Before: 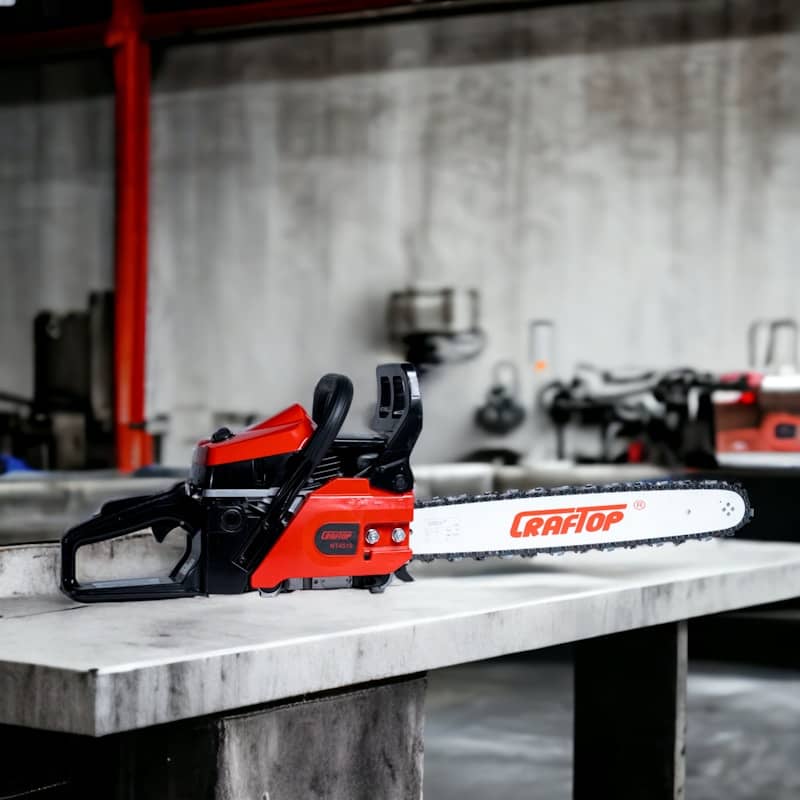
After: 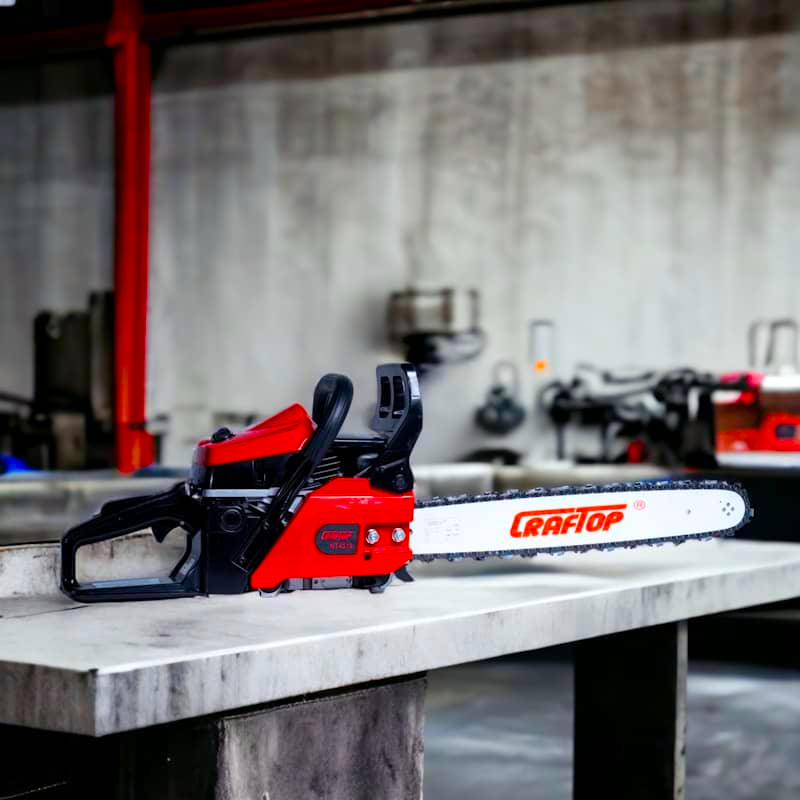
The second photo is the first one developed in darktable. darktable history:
color correction: highlights b* 0.013, saturation 1.15
color balance rgb: shadows lift › chroma 2.916%, shadows lift › hue 279.41°, linear chroma grading › global chroma 25.469%, perceptual saturation grading › global saturation 30.899%, global vibrance 20%
